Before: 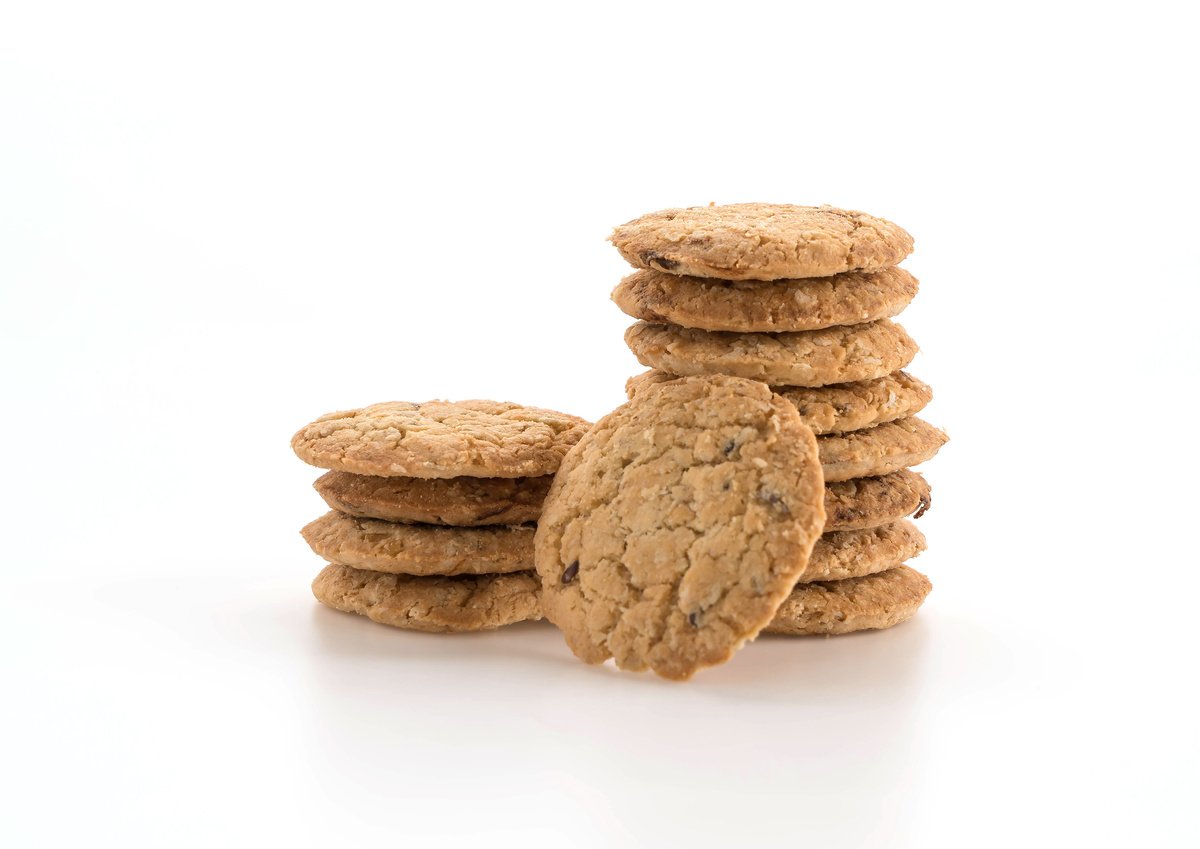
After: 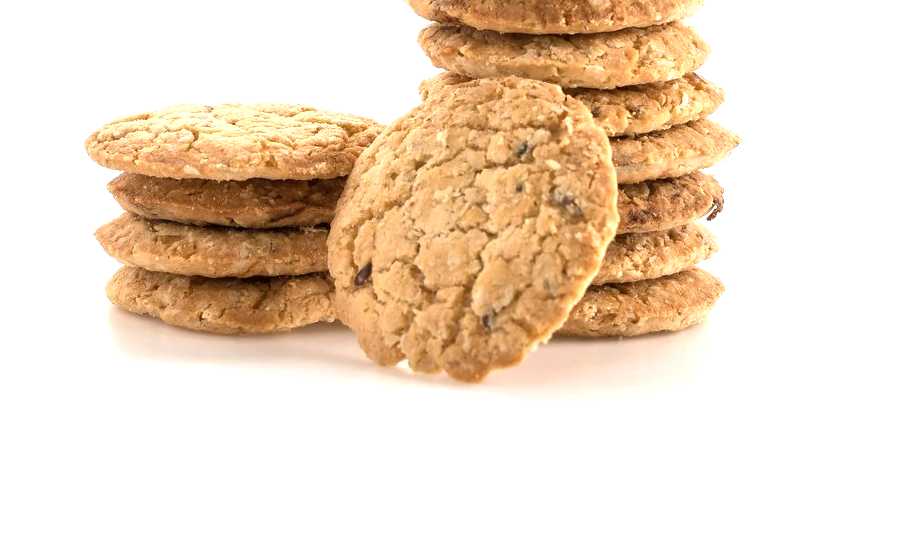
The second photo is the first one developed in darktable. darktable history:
exposure: exposure 0.669 EV, compensate highlight preservation false
crop and rotate: left 17.299%, top 35.115%, right 7.015%, bottom 1.024%
haze removal: compatibility mode true, adaptive false
local contrast: mode bilateral grid, contrast 20, coarseness 50, detail 132%, midtone range 0.2
